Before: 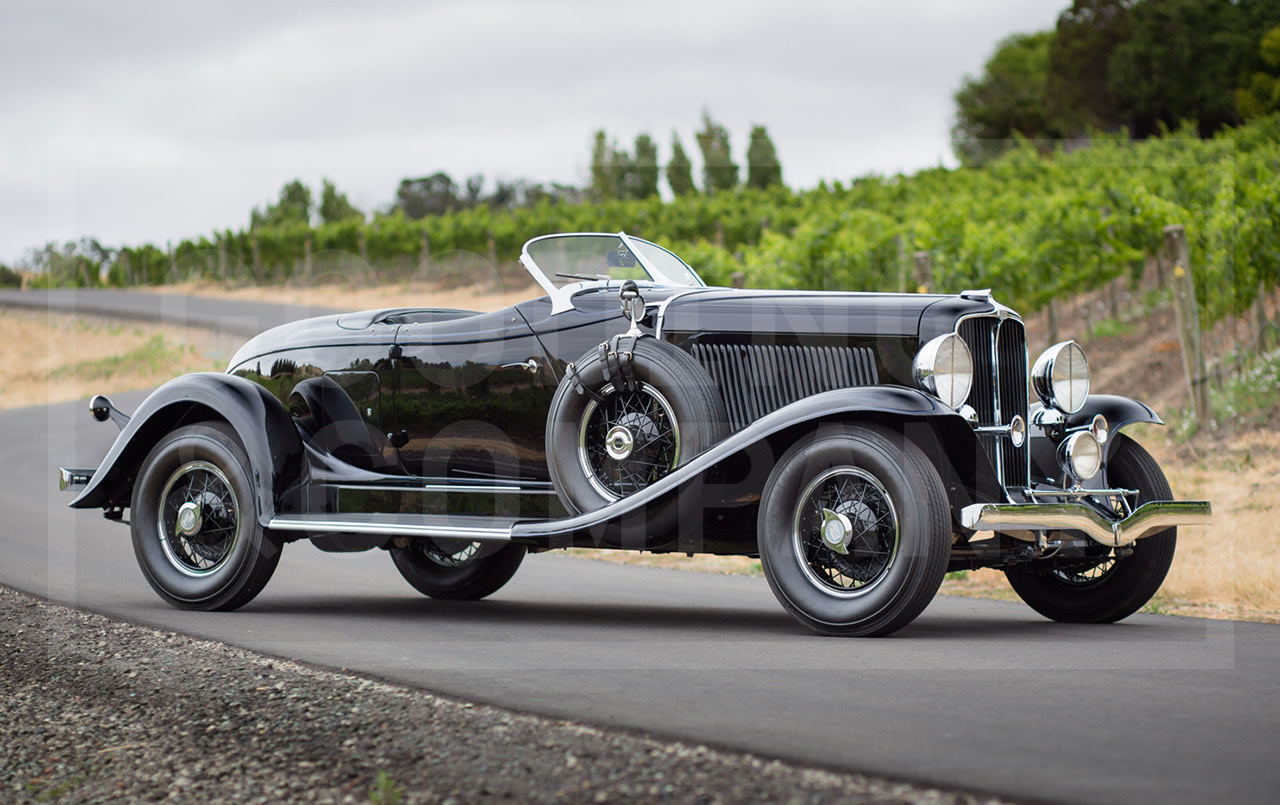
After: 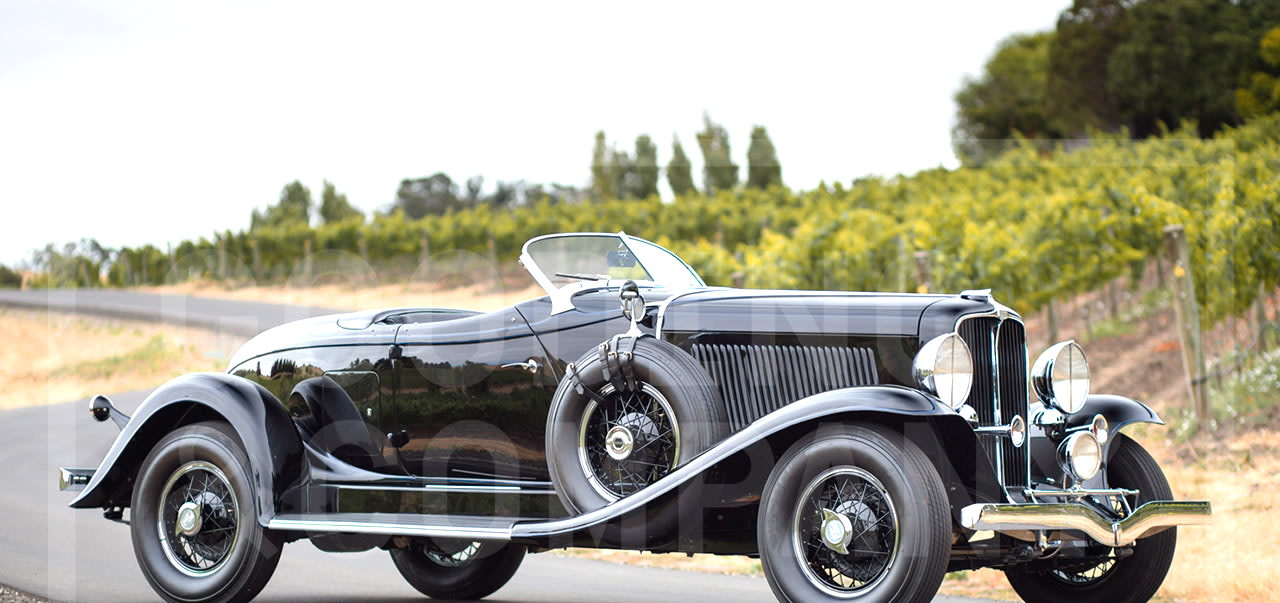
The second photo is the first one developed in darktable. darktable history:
exposure: black level correction 0, exposure 0.696 EV, compensate exposure bias true, compensate highlight preservation false
crop: bottom 24.993%
color zones: curves: ch1 [(0.263, 0.53) (0.376, 0.287) (0.487, 0.512) (0.748, 0.547) (1, 0.513)]; ch2 [(0.262, 0.45) (0.751, 0.477)]
